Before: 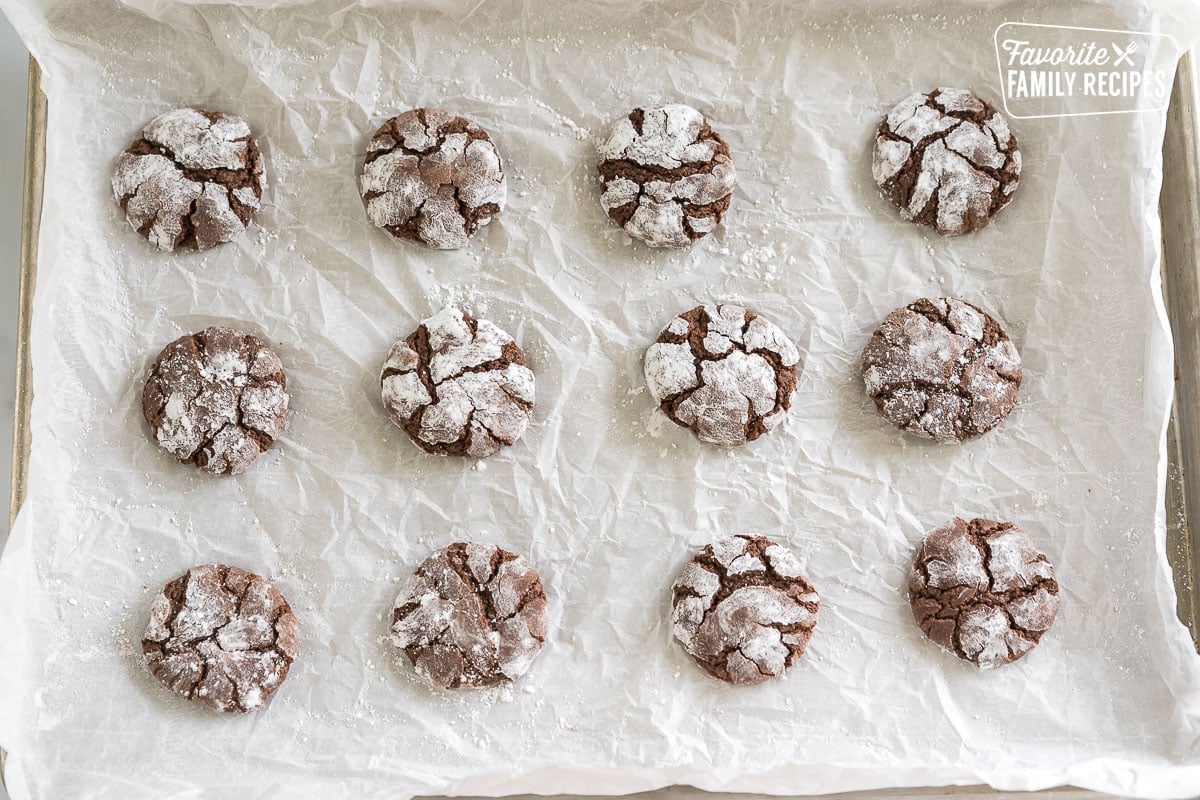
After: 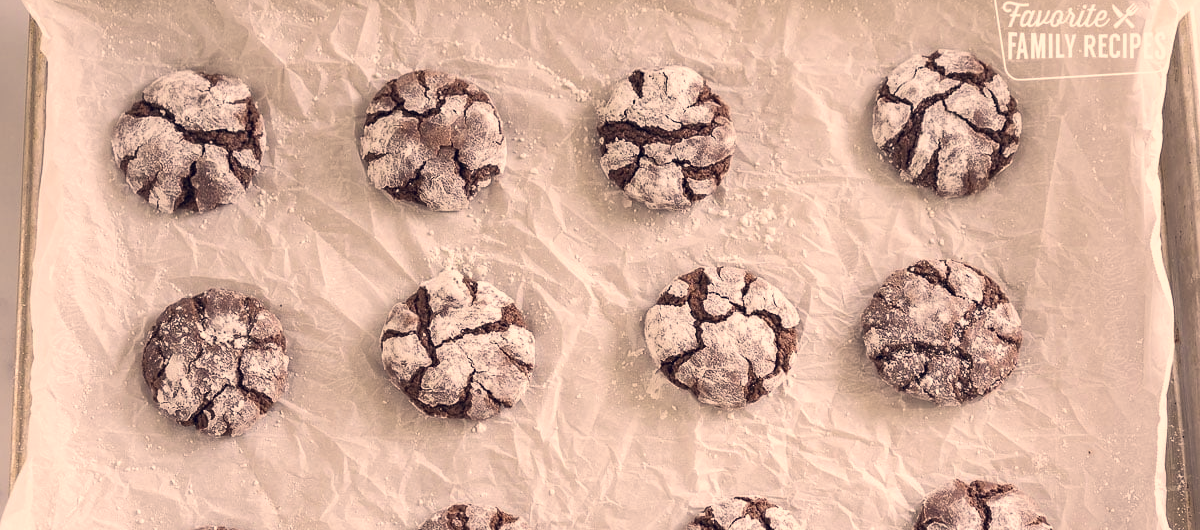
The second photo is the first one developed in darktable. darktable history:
color correction: highlights a* 19.88, highlights b* 27.28, shadows a* 3.44, shadows b* -17.22, saturation 0.734
crop and rotate: top 4.754%, bottom 28.95%
